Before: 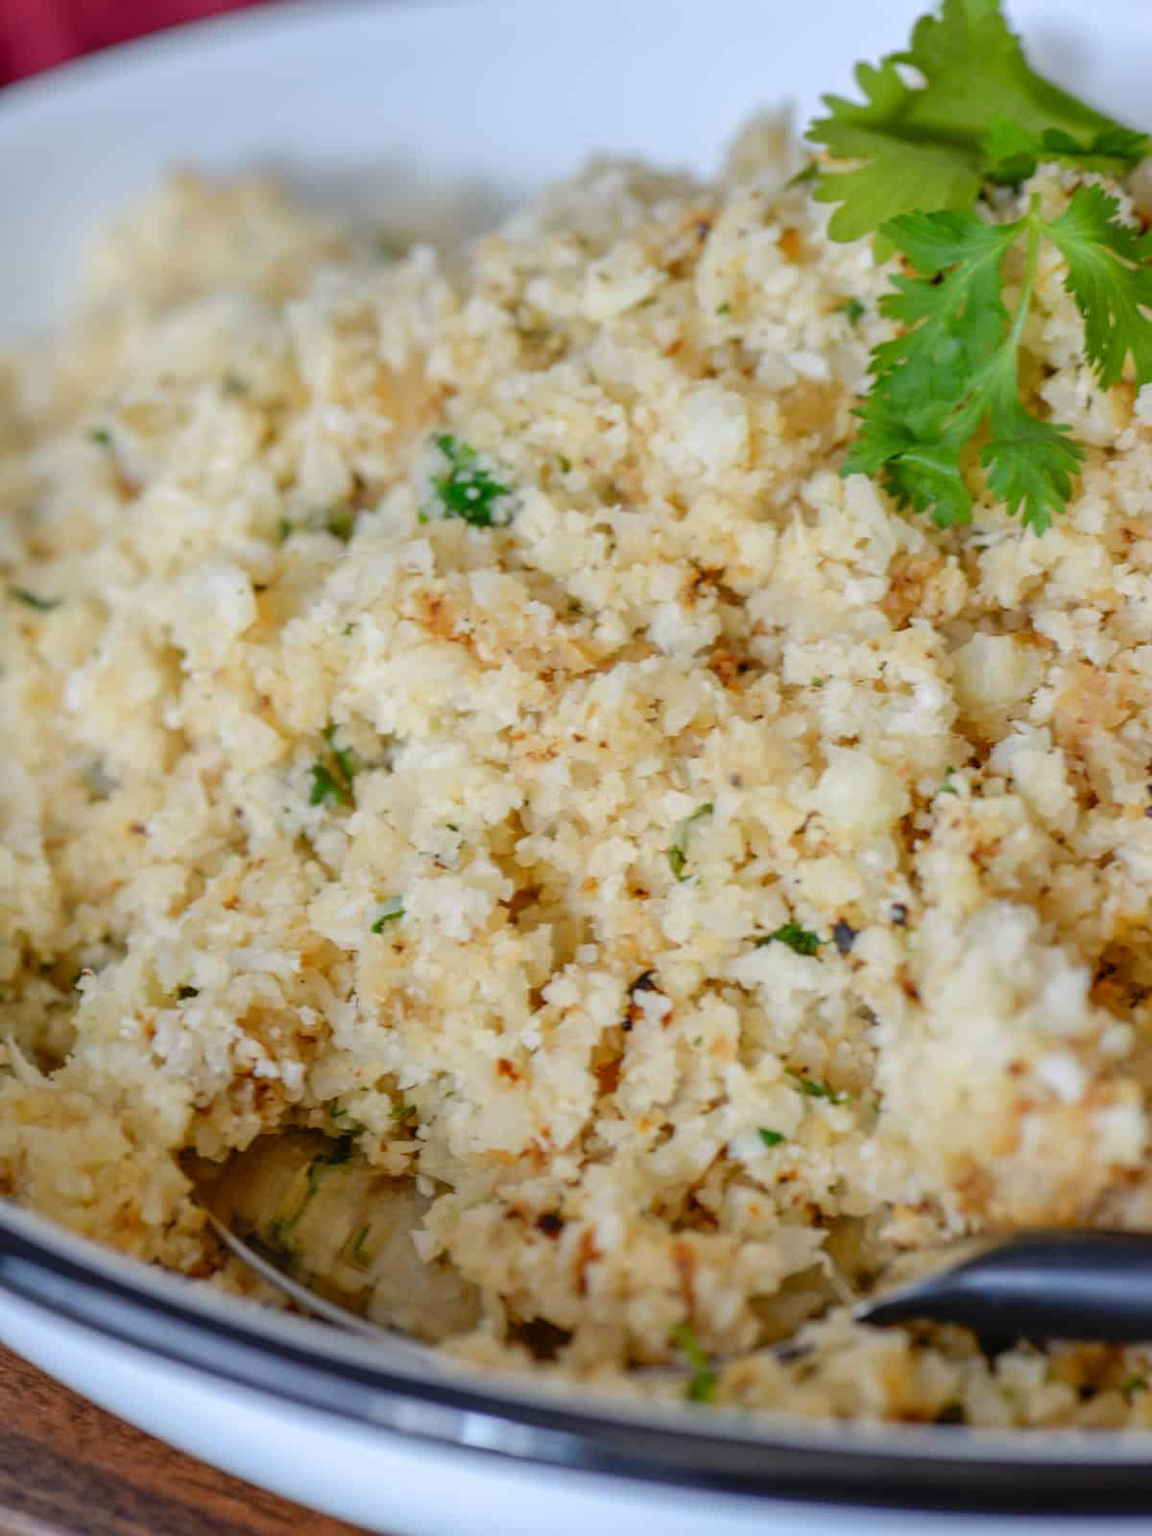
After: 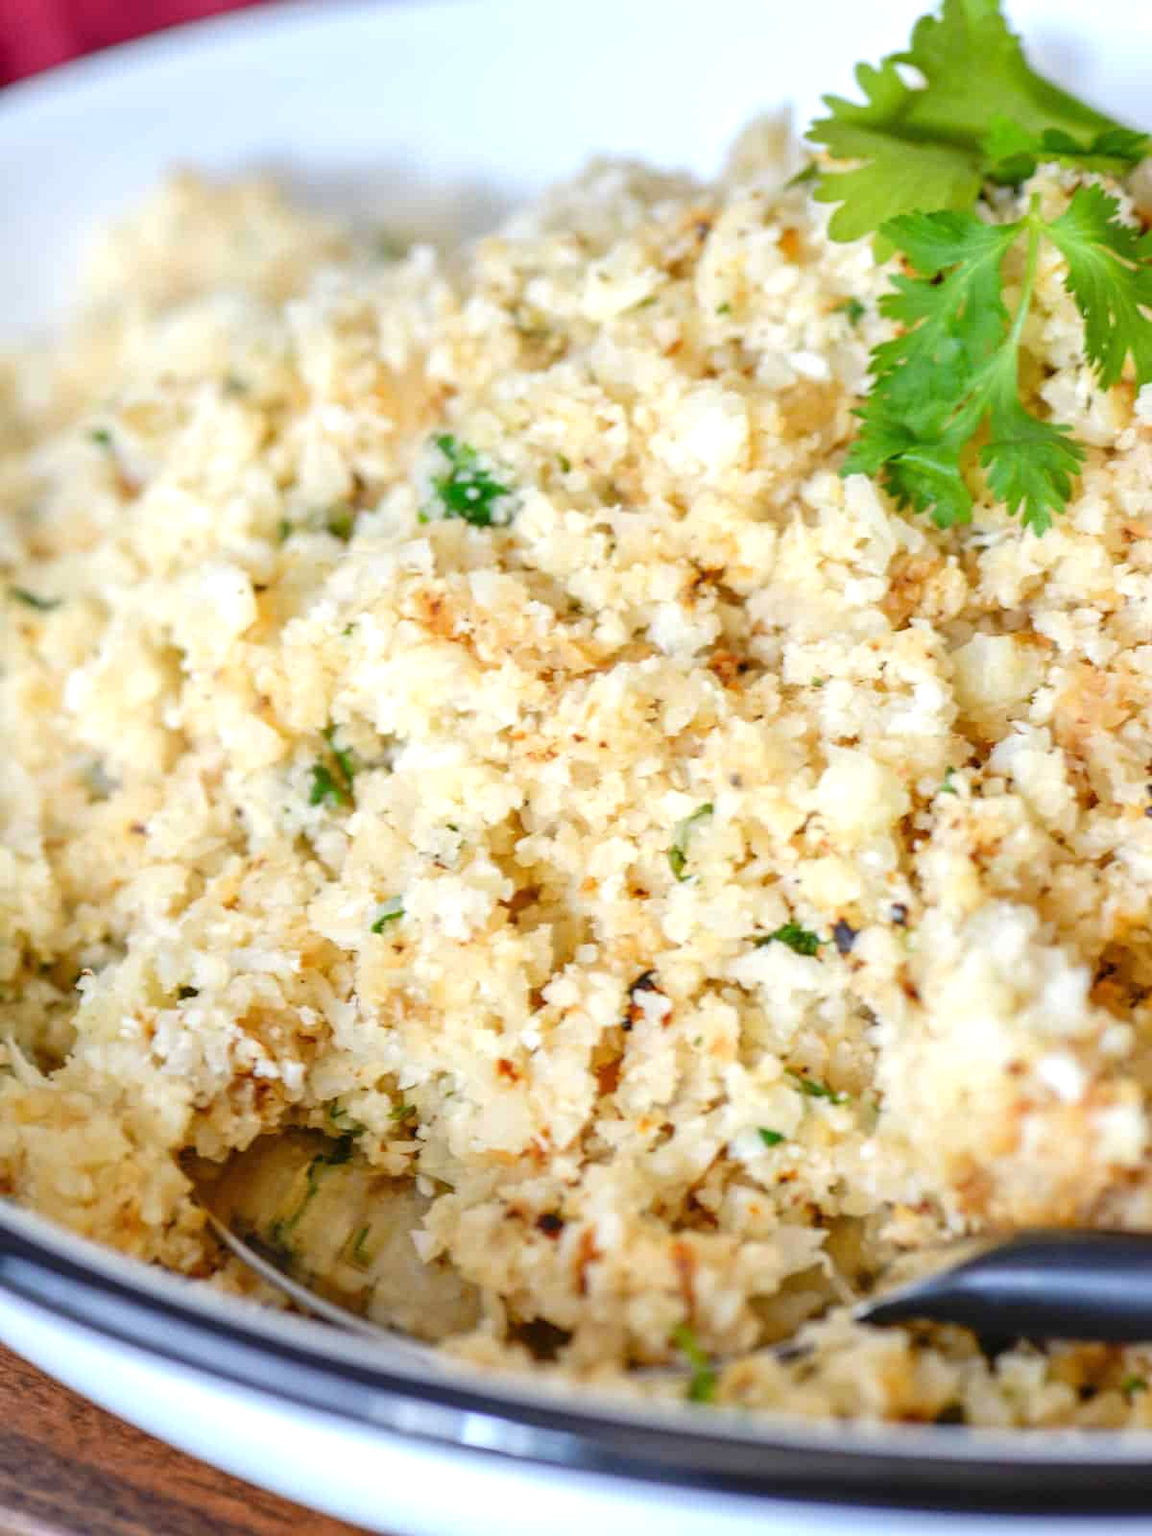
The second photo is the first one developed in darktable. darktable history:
exposure: black level correction 0, exposure 0.704 EV, compensate highlight preservation false
